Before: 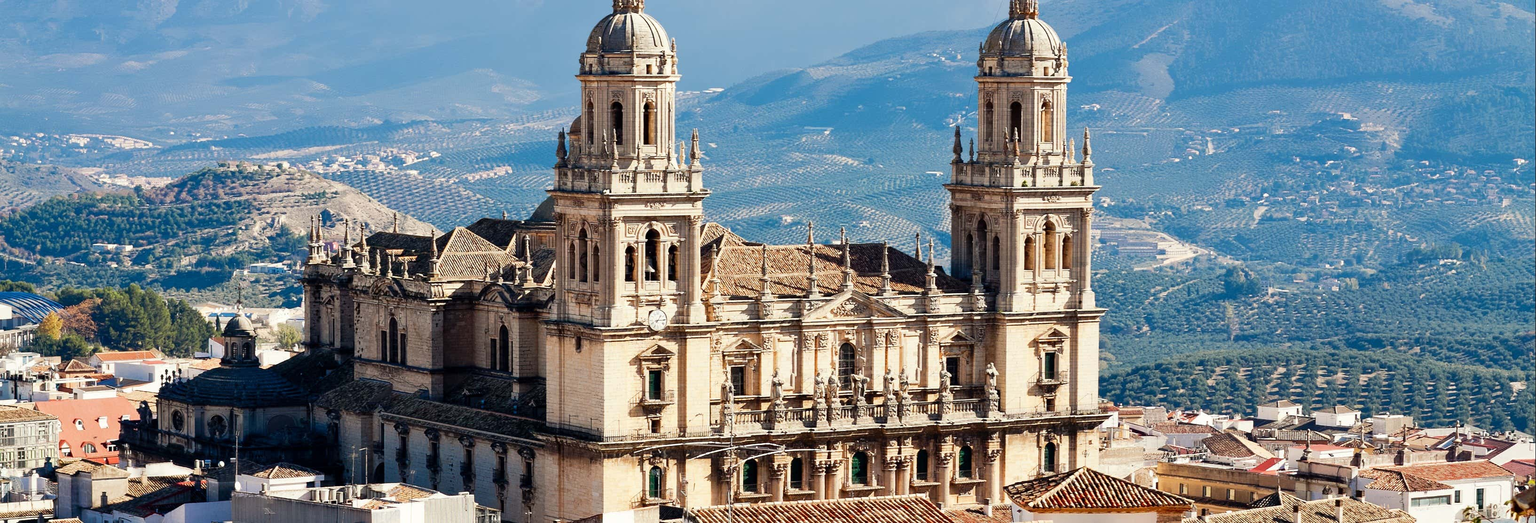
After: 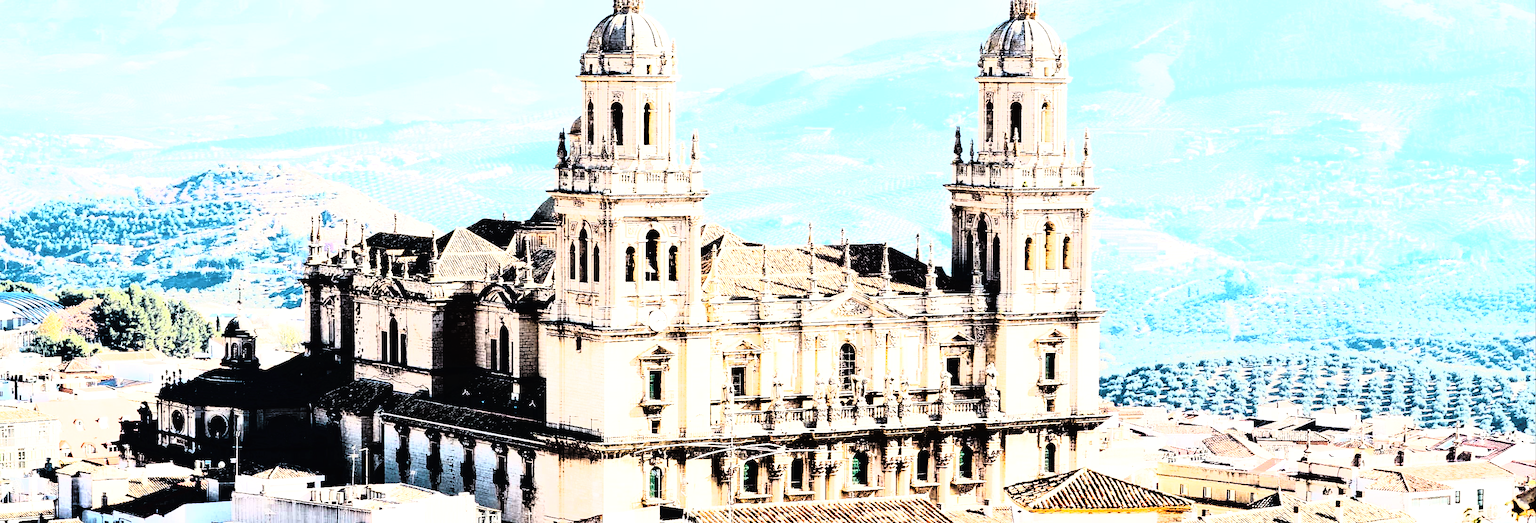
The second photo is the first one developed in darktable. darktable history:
tone curve: curves: ch0 [(0, 0) (0.003, 0.005) (0.011, 0.005) (0.025, 0.006) (0.044, 0.008) (0.069, 0.01) (0.1, 0.012) (0.136, 0.015) (0.177, 0.019) (0.224, 0.017) (0.277, 0.015) (0.335, 0.018) (0.399, 0.043) (0.468, 0.118) (0.543, 0.349) (0.623, 0.591) (0.709, 0.88) (0.801, 0.983) (0.898, 0.973) (1, 1)], color space Lab, linked channels, preserve colors none
base curve: curves: ch0 [(0, 0.007) (0.028, 0.063) (0.121, 0.311) (0.46, 0.743) (0.859, 0.957) (1, 1)], preserve colors none
exposure: black level correction 0, exposure 1.098 EV, compensate highlight preservation false
